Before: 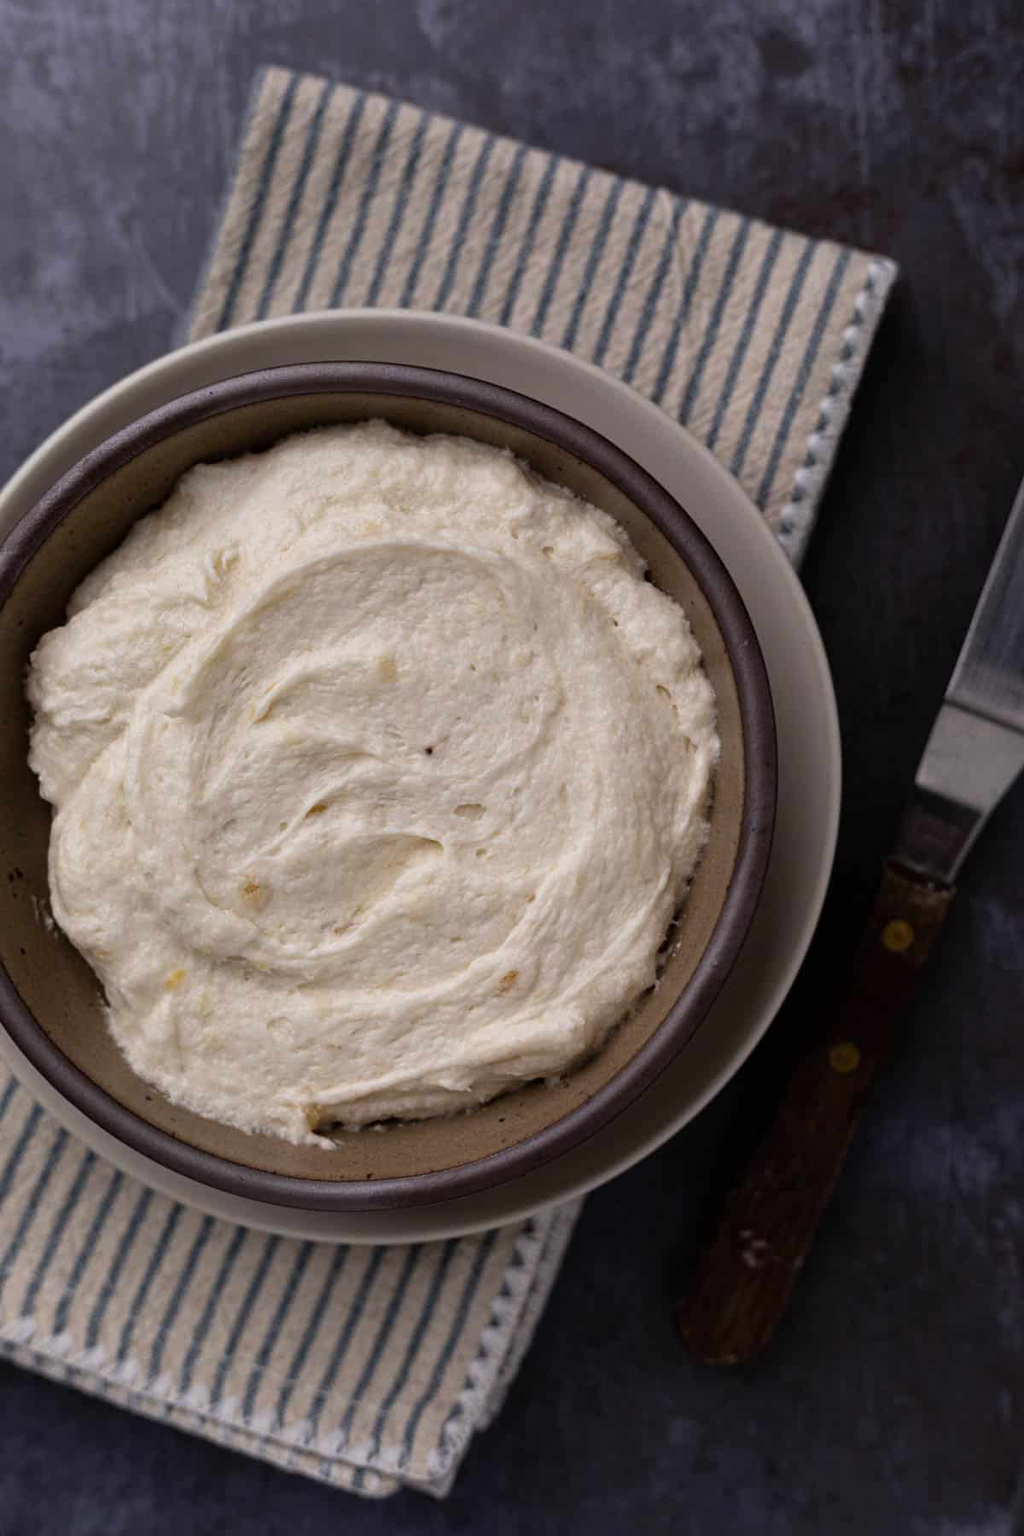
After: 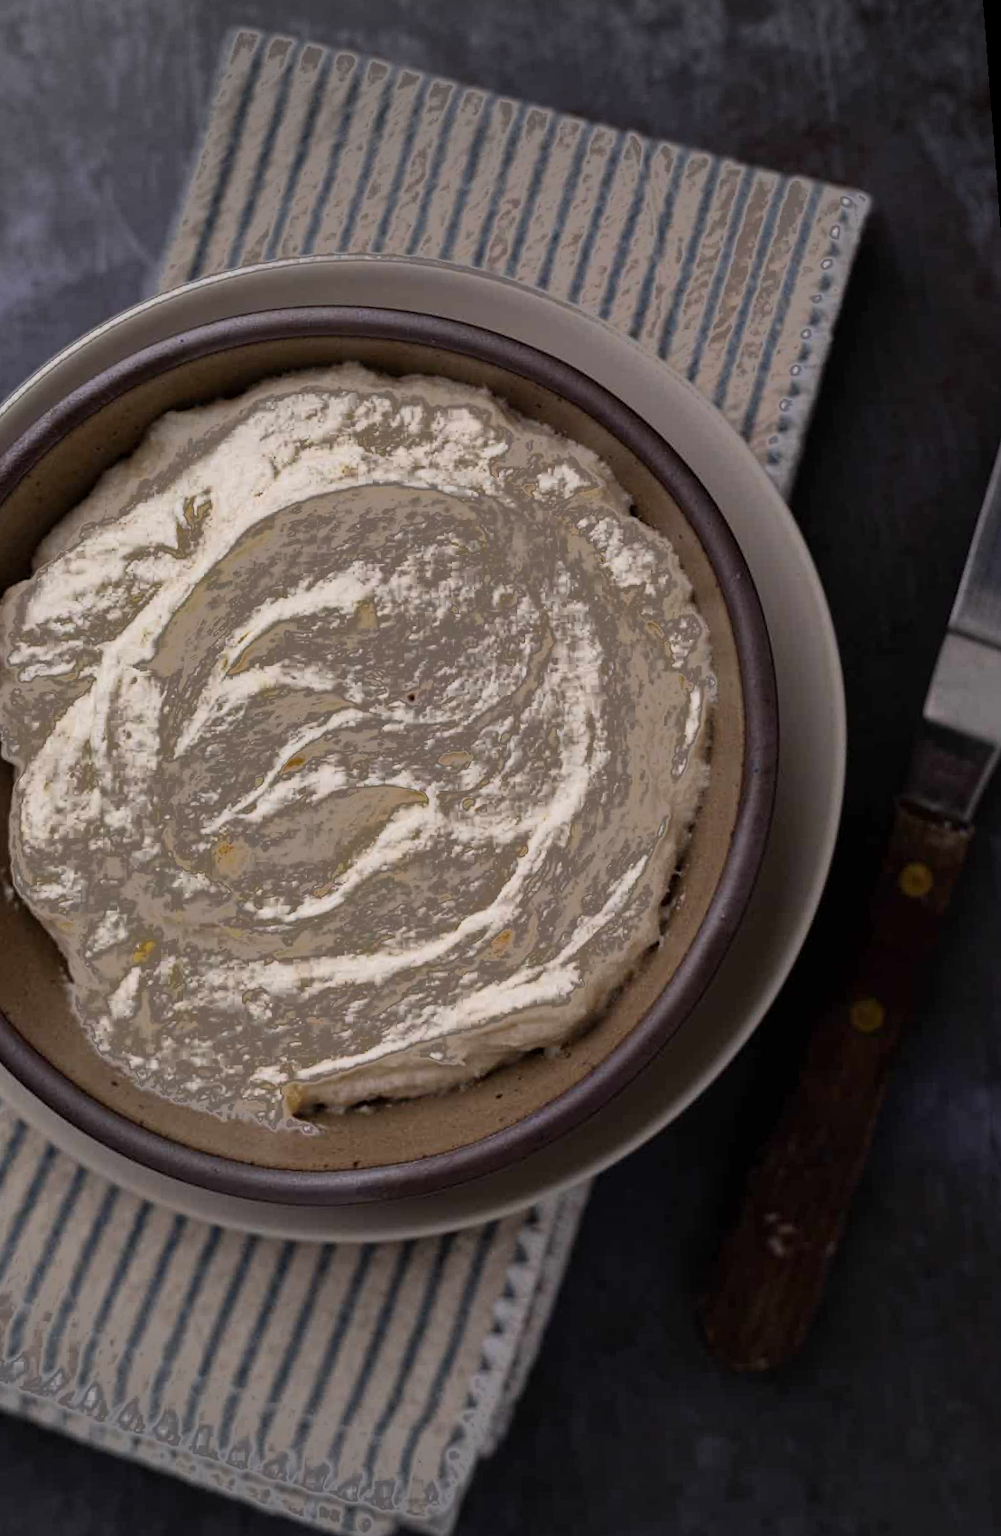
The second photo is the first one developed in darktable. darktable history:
fill light: exposure -0.73 EV, center 0.69, width 2.2
rotate and perspective: rotation -1.68°, lens shift (vertical) -0.146, crop left 0.049, crop right 0.912, crop top 0.032, crop bottom 0.96
vignetting: fall-off start 100%, brightness -0.282, width/height ratio 1.31
